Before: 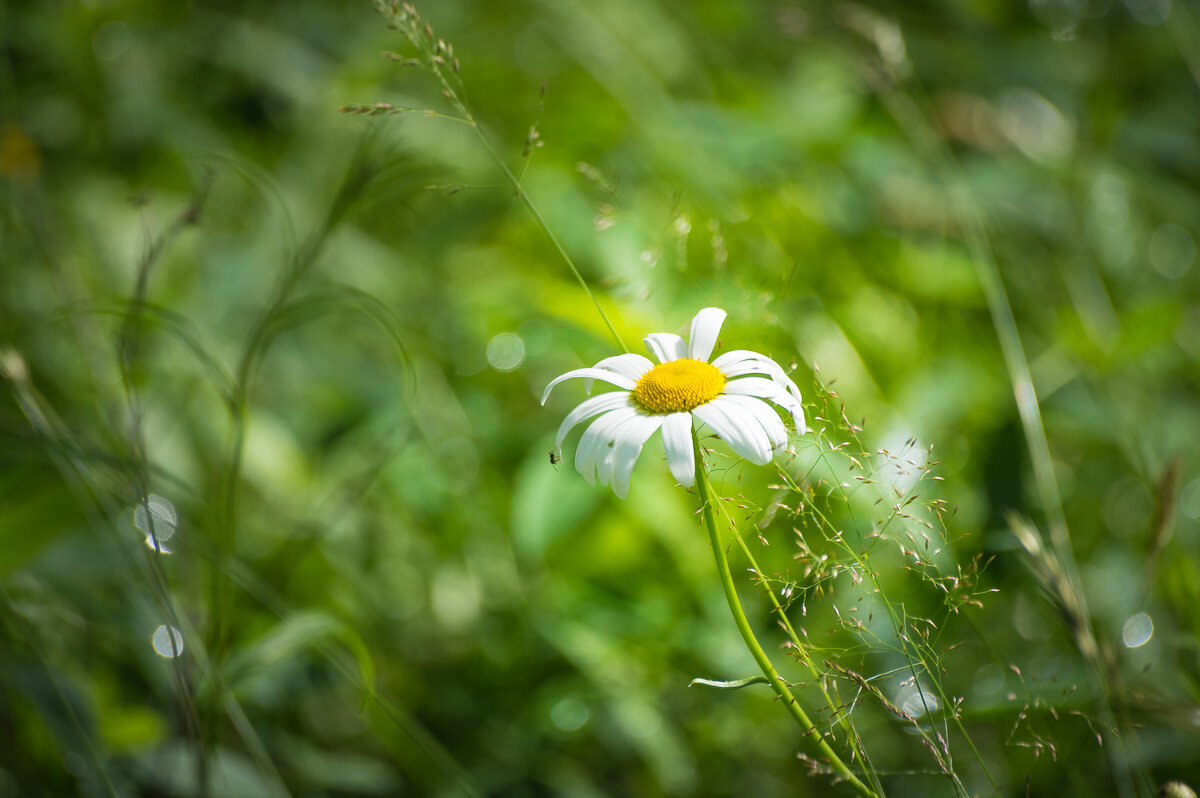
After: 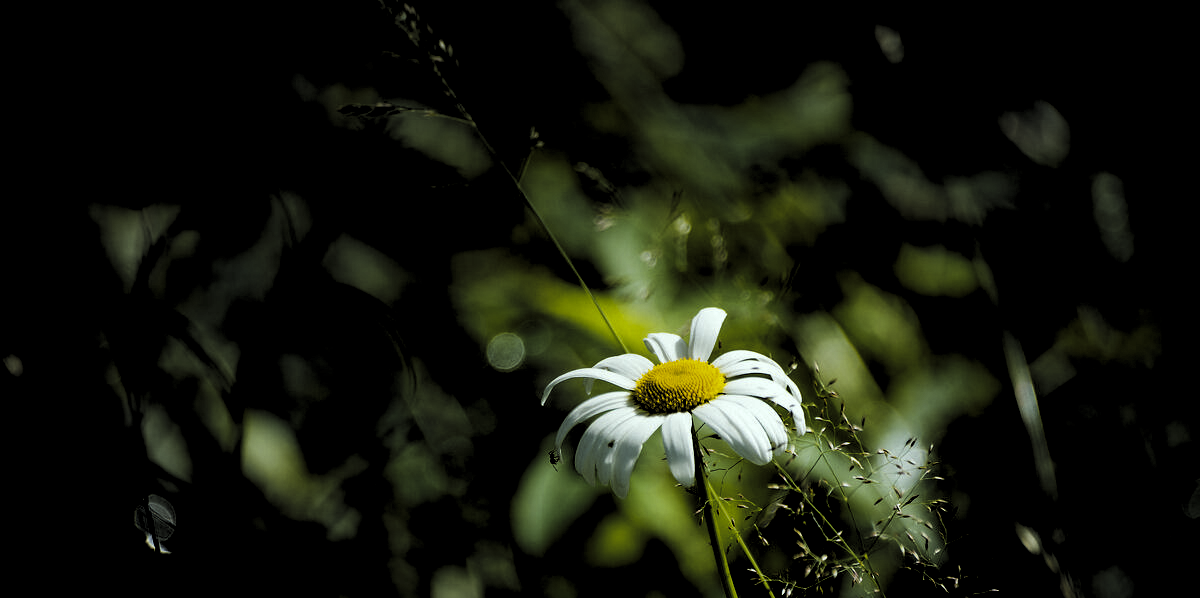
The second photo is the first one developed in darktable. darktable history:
levels: levels [0.514, 0.759, 1]
color contrast: green-magenta contrast 0.8, blue-yellow contrast 1.1, unbound 0
crop: bottom 24.988%
color correction: highlights a* -6.69, highlights b* 0.49
